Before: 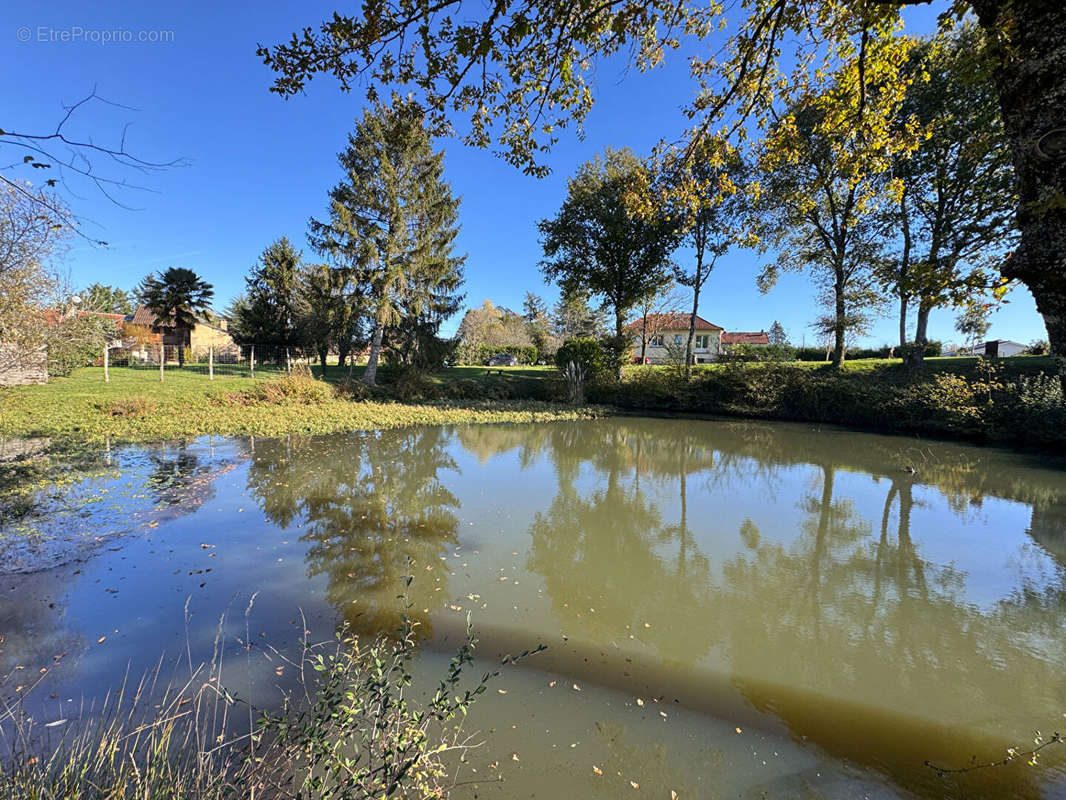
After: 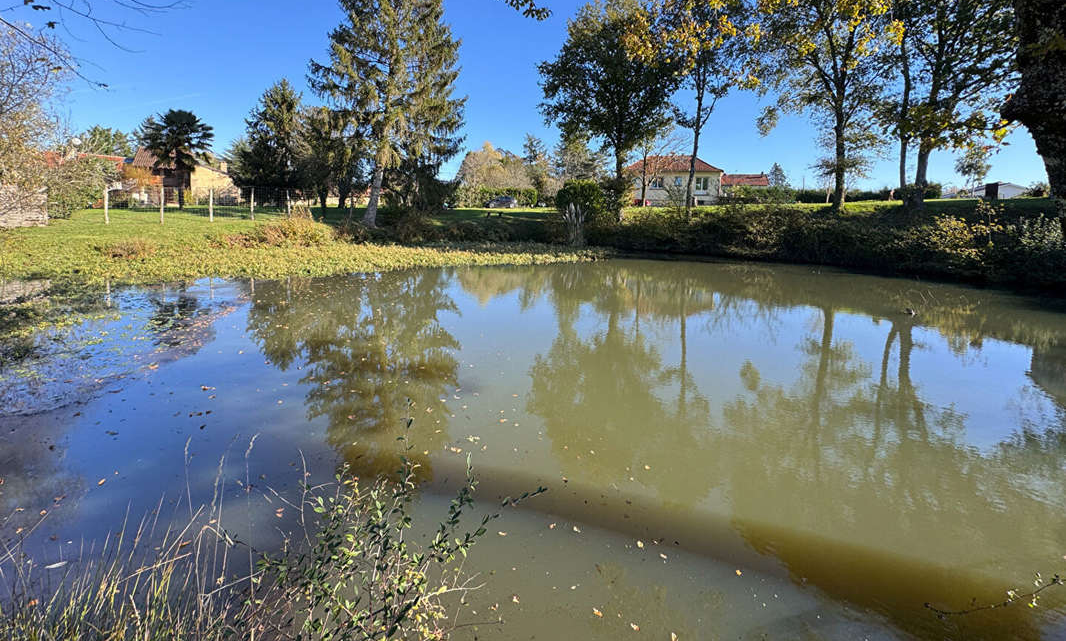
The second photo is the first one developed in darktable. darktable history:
crop and rotate: top 19.812%
